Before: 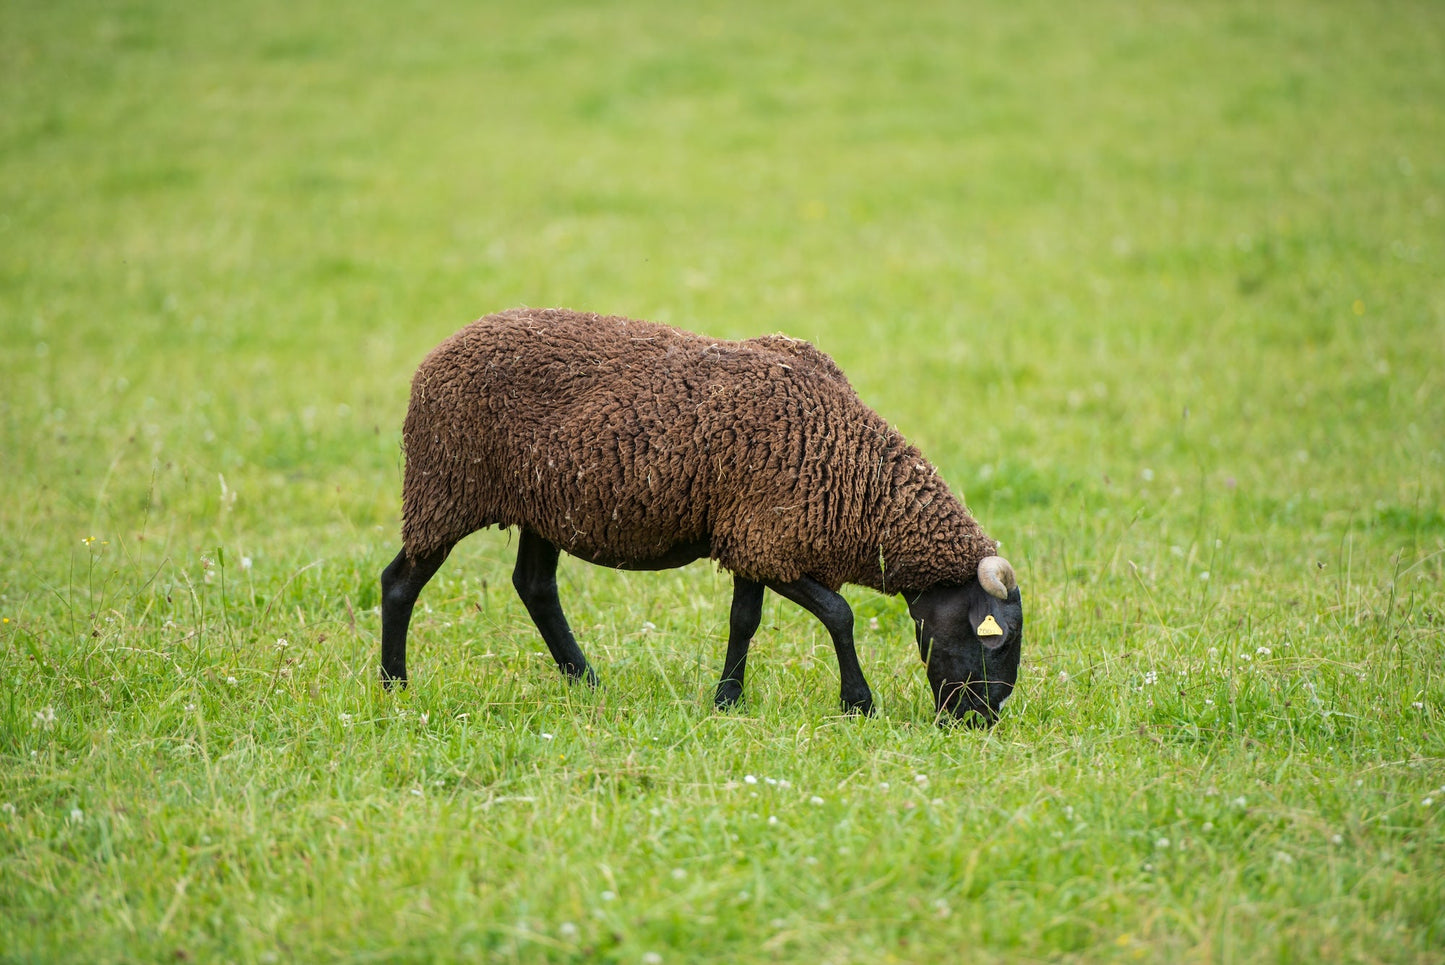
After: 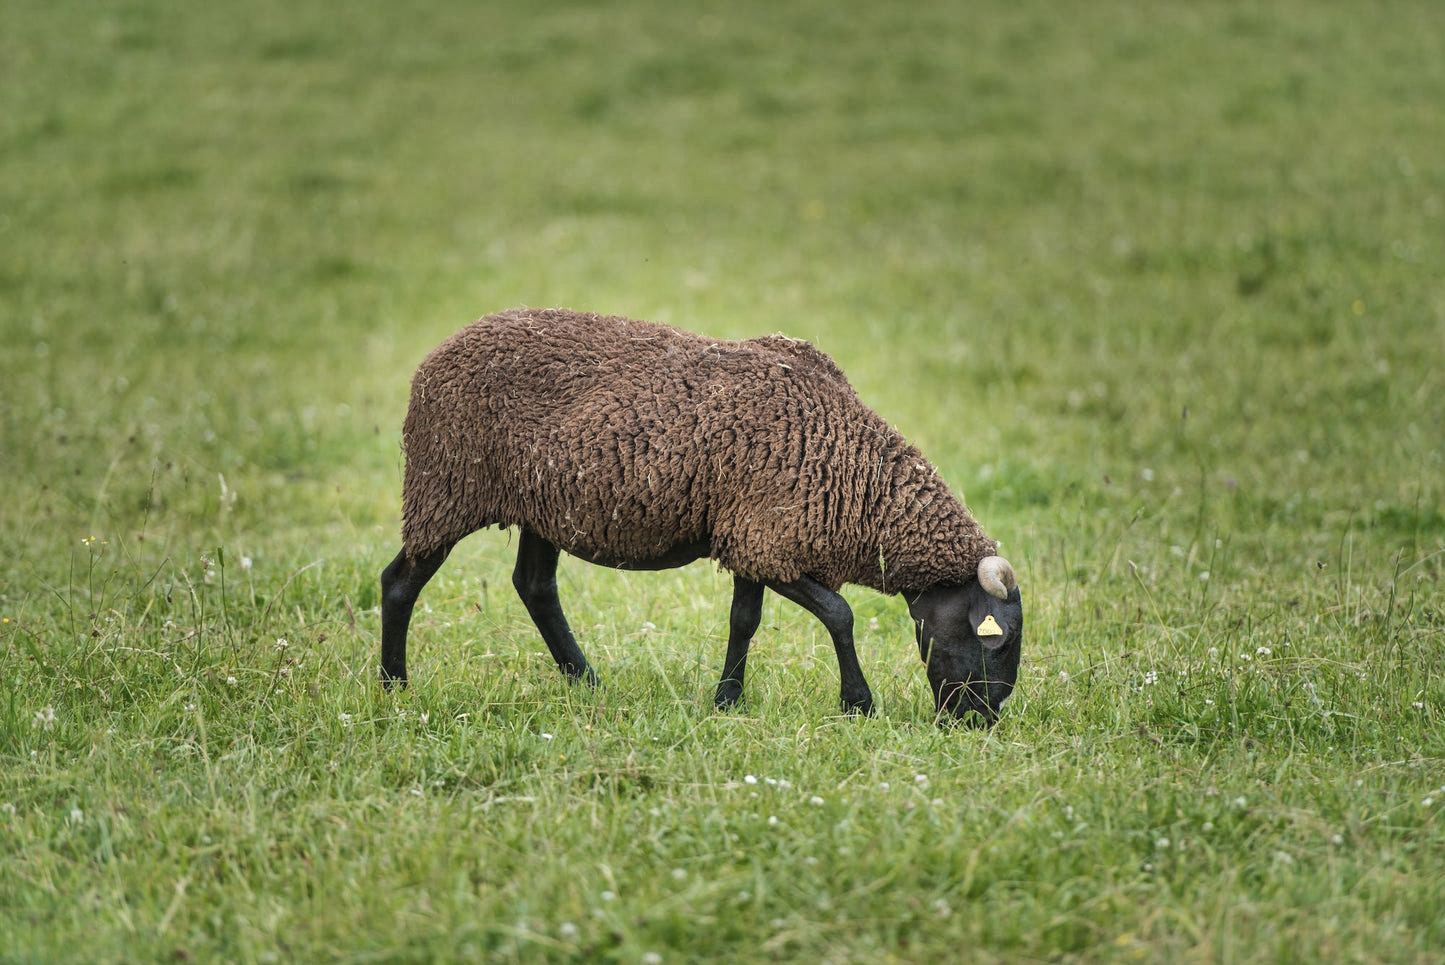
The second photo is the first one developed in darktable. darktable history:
contrast brightness saturation: brightness 0.145
color correction: highlights b* -0.062, saturation 0.769
levels: mode automatic, levels [0, 0.474, 0.947]
shadows and highlights: shadows 17.87, highlights -83.57, shadows color adjustment 99.16%, highlights color adjustment 0.334%, soften with gaussian
